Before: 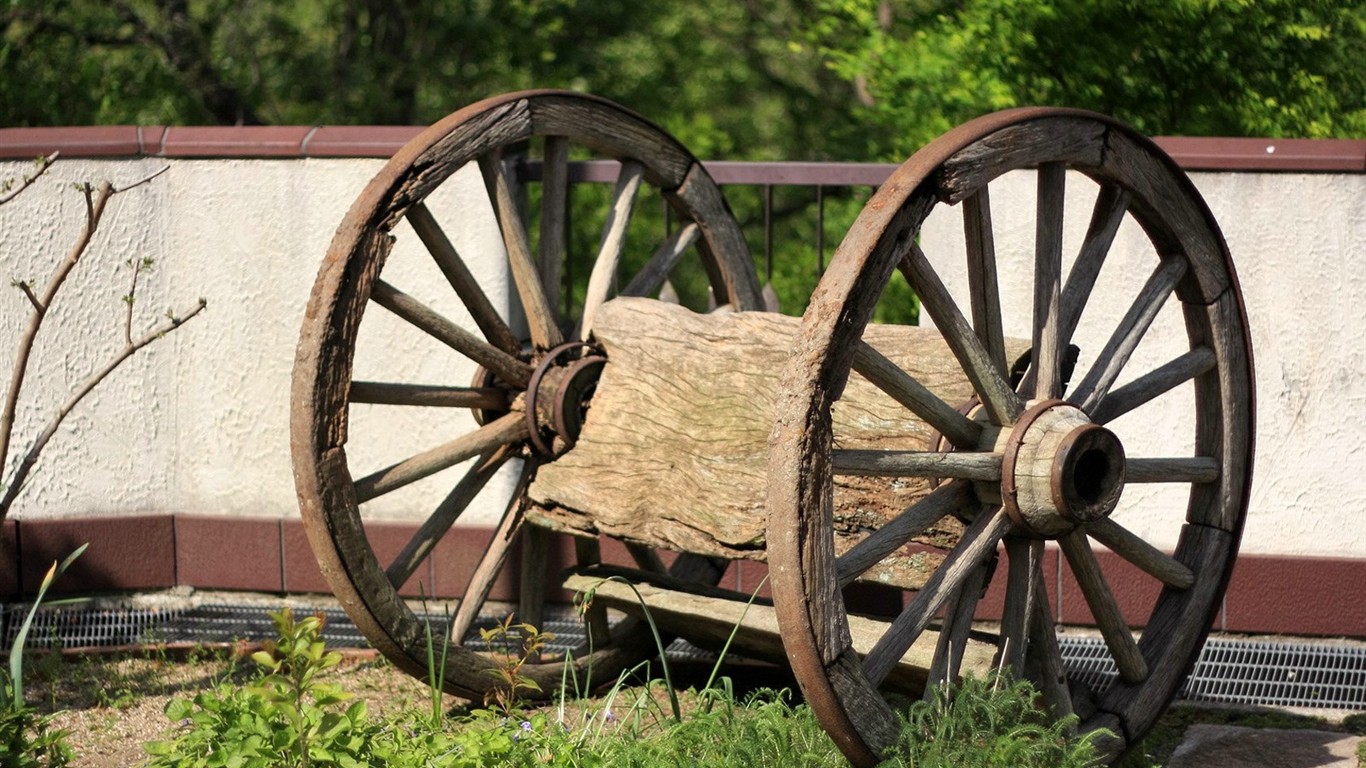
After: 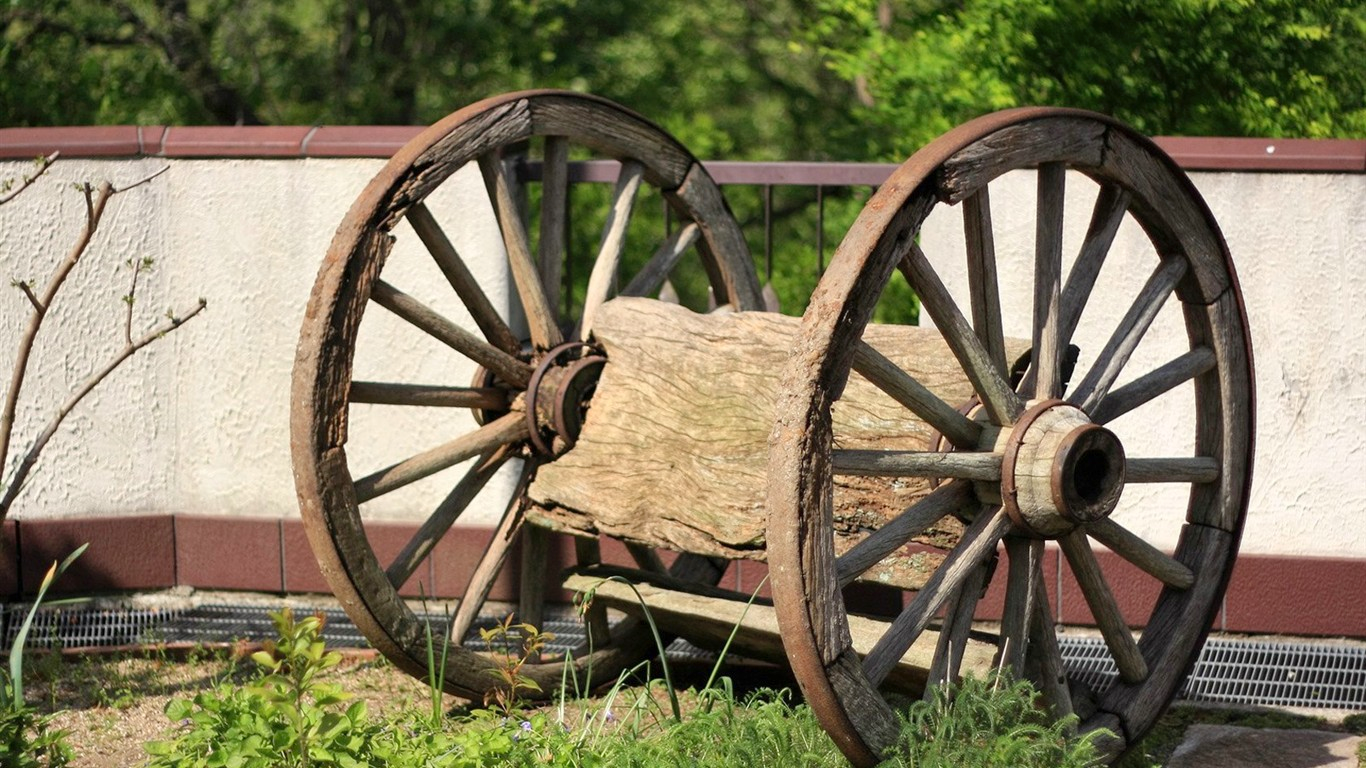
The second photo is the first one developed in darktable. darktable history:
shadows and highlights: shadows 36.92, highlights -27.42, soften with gaussian
levels: levels [0, 0.478, 1]
